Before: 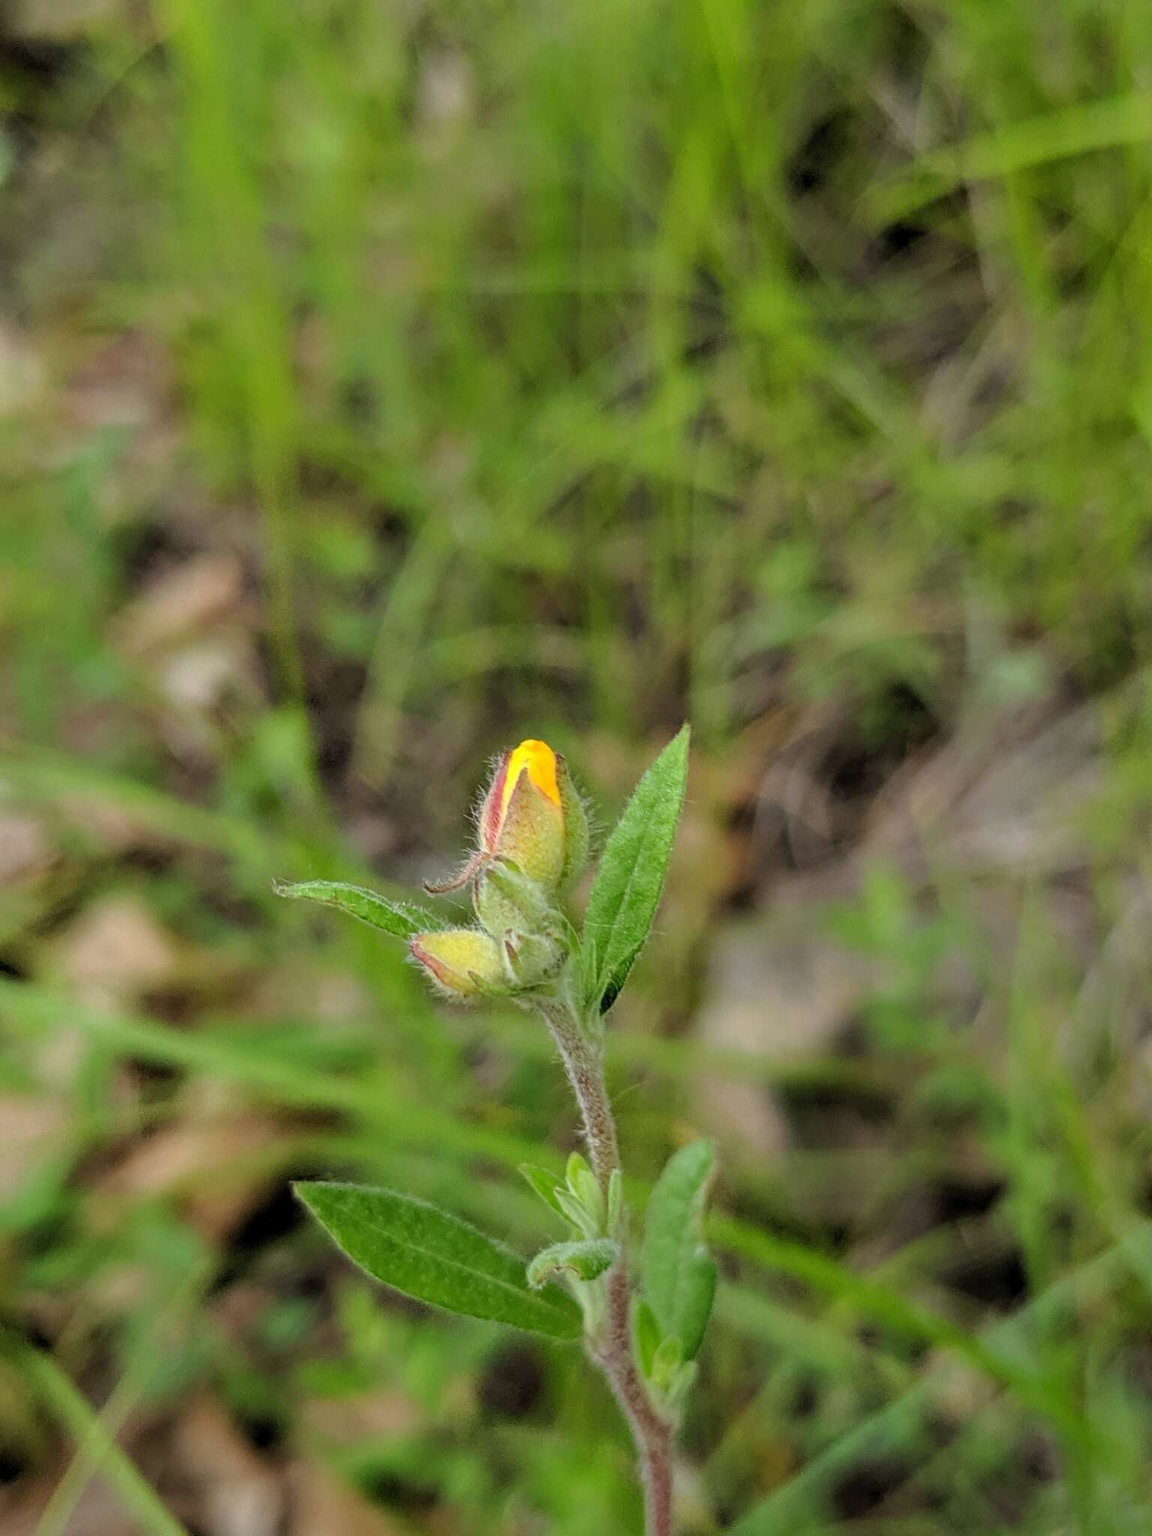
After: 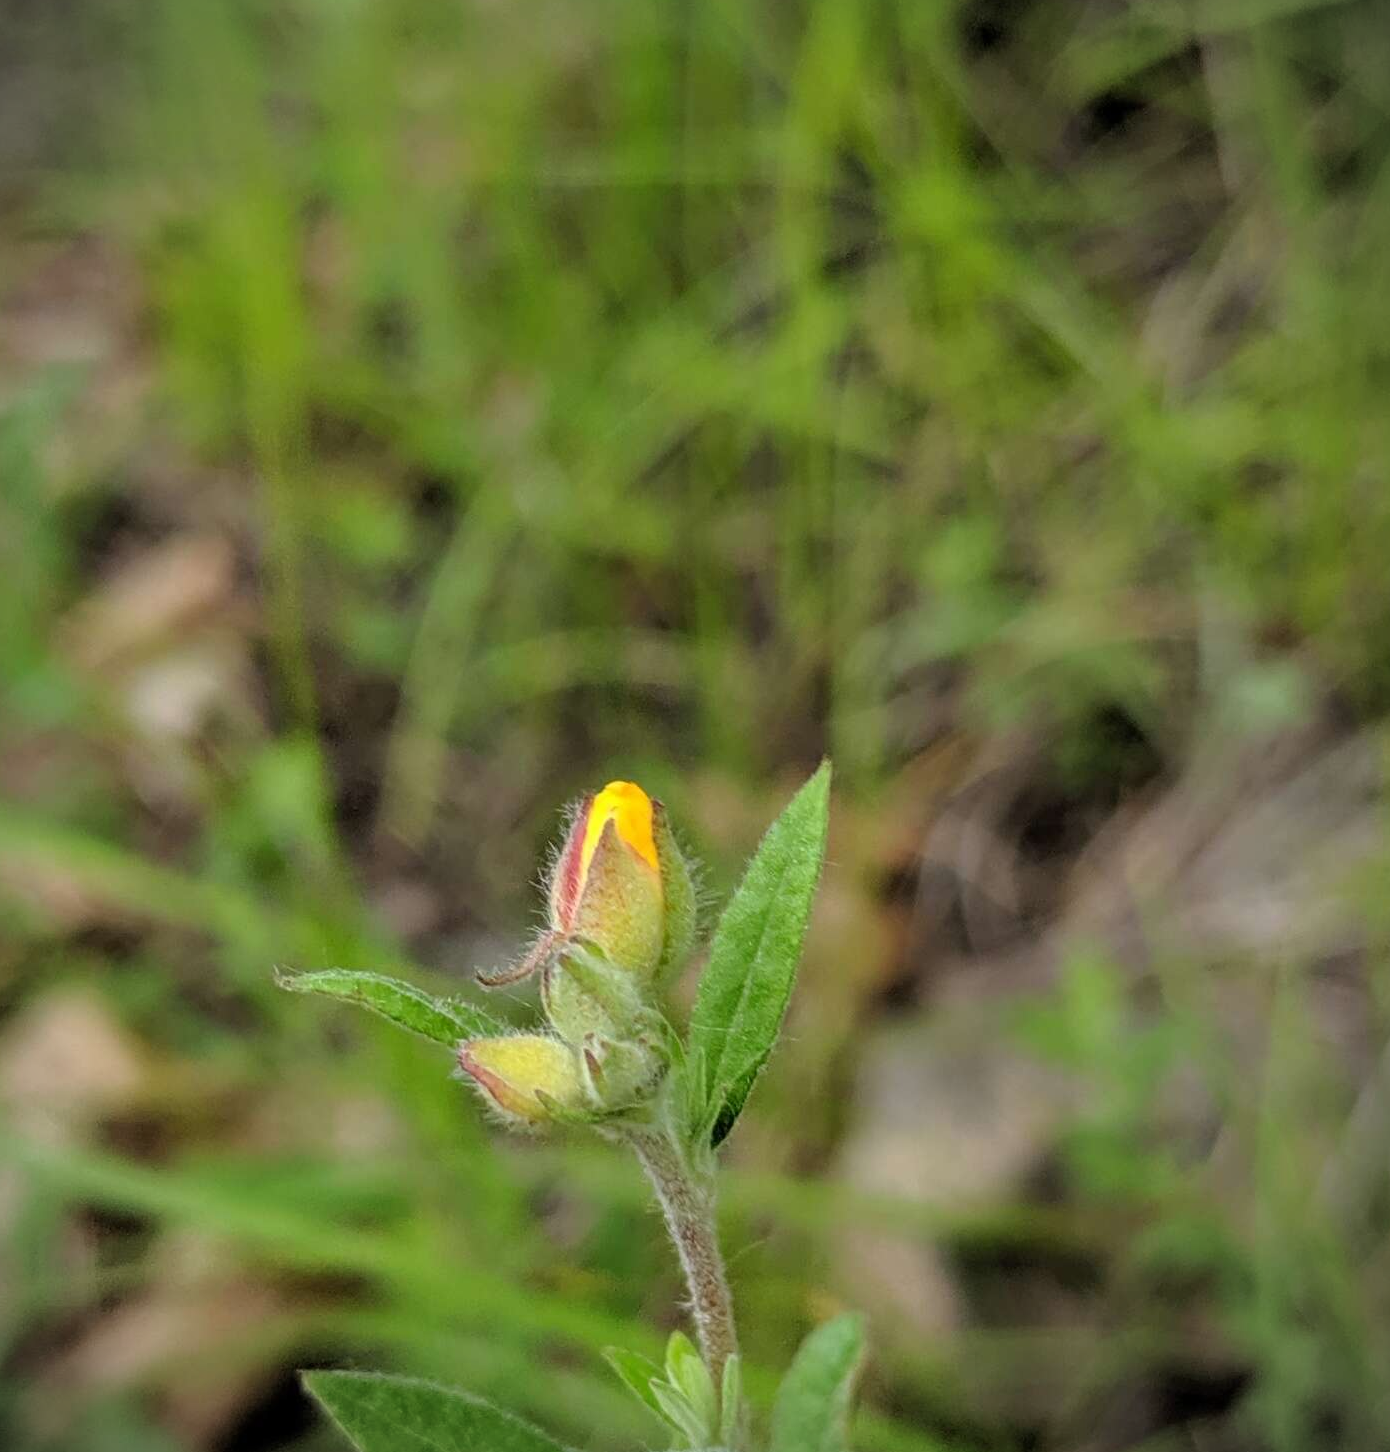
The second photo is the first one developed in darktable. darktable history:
crop: left 5.835%, top 10.05%, right 3.62%, bottom 19.044%
vignetting: fall-off start 91.36%
